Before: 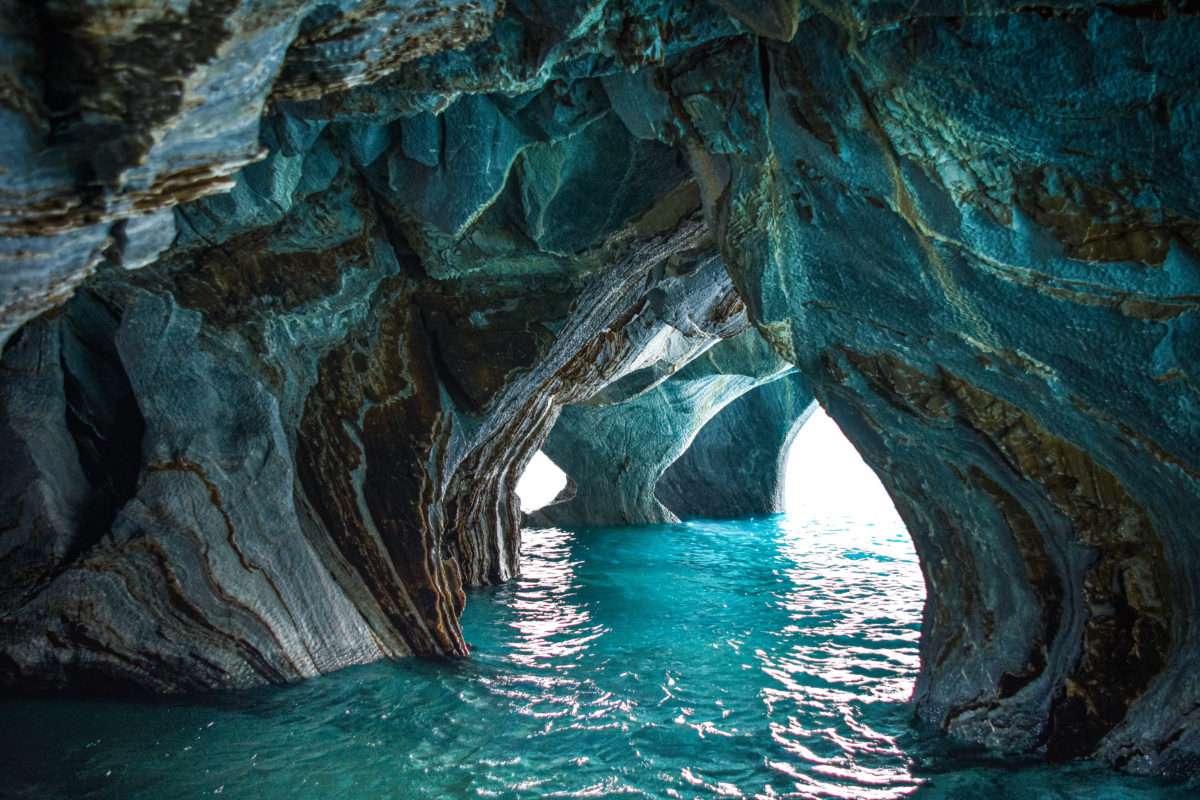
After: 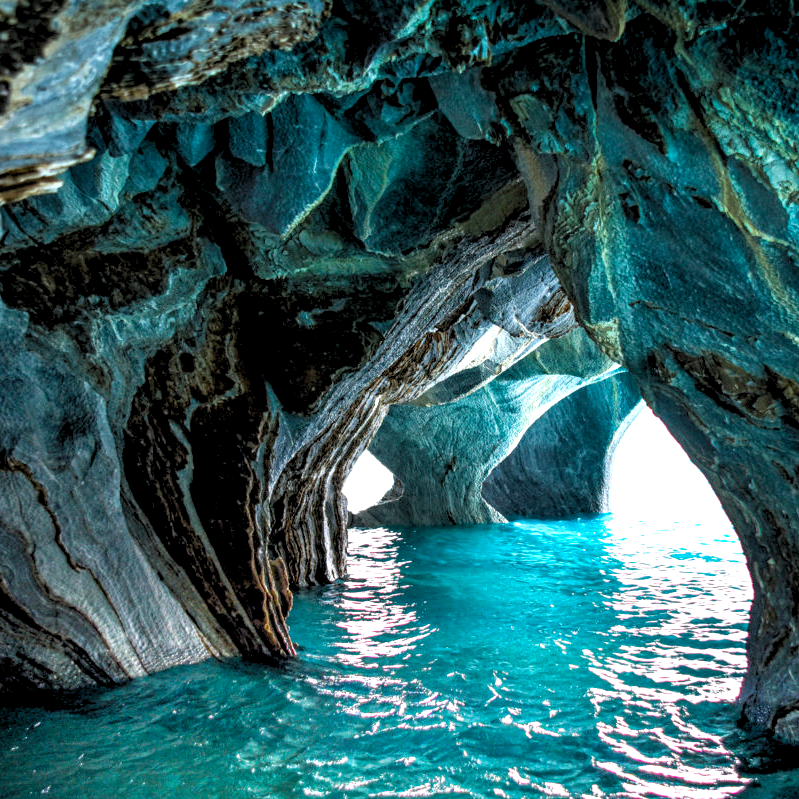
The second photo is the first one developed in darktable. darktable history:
exposure: exposure 0.236 EV, compensate highlight preservation false
color balance: contrast 8.5%, output saturation 105%
rgb levels: levels [[0.013, 0.434, 0.89], [0, 0.5, 1], [0, 0.5, 1]]
crop and rotate: left 14.436%, right 18.898%
